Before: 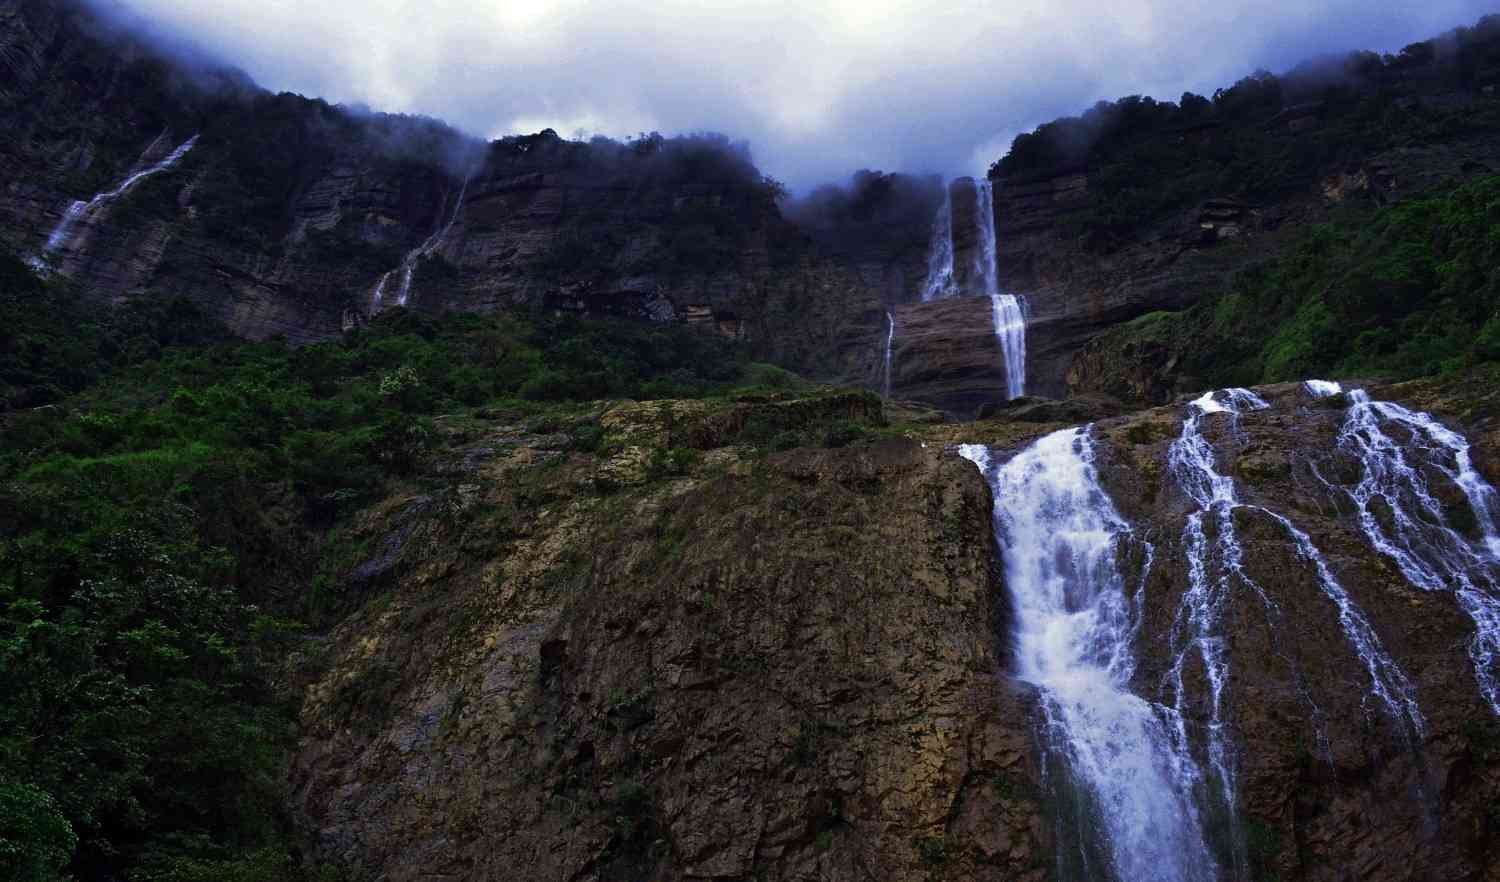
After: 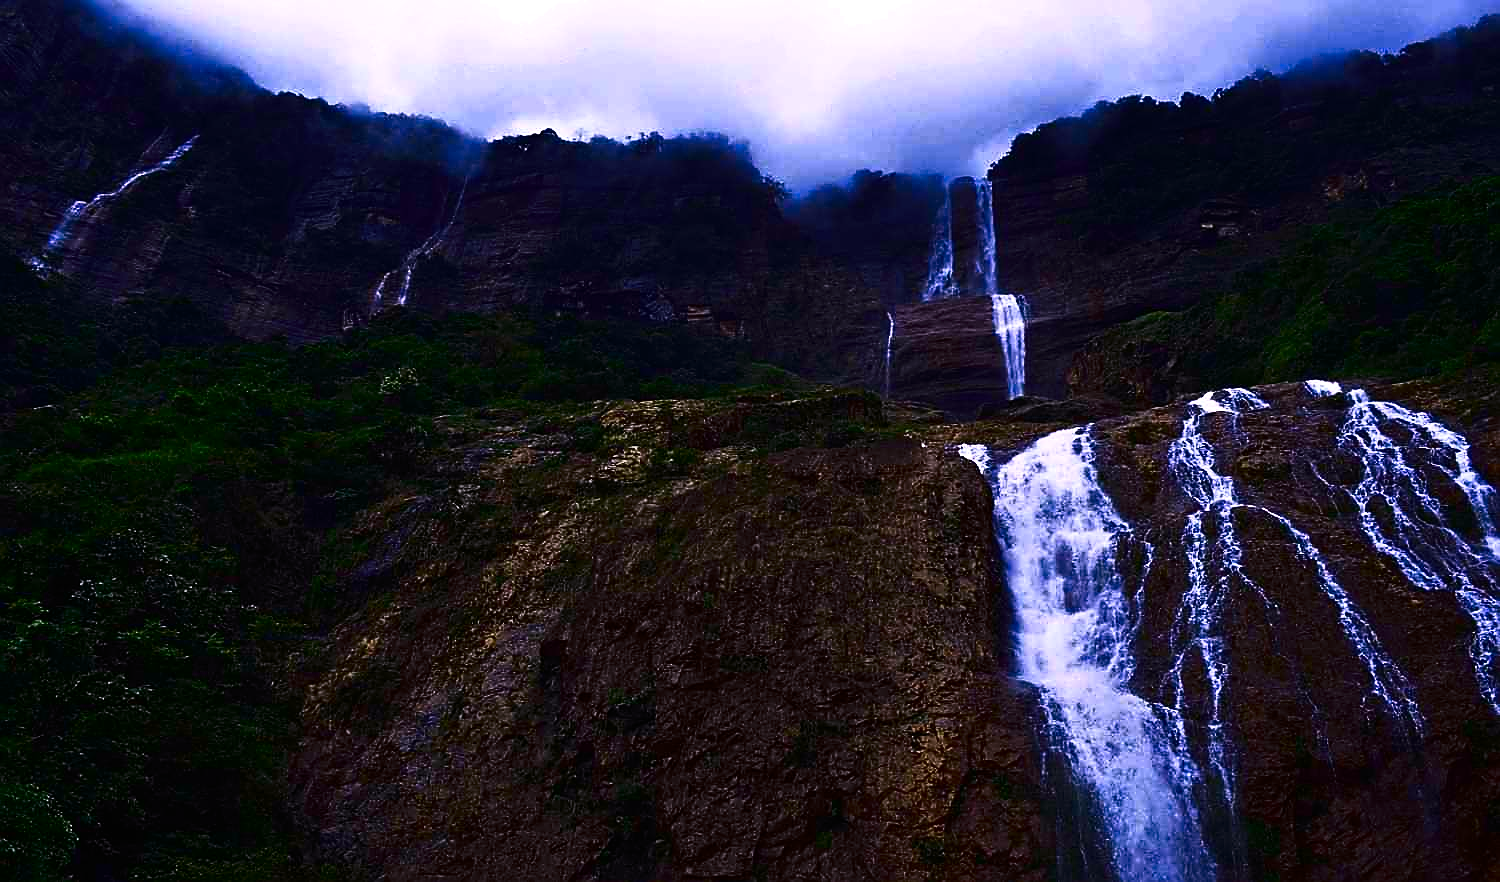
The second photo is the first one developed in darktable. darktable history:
contrast brightness saturation: contrast 0.22, brightness -0.19, saturation 0.24
white balance: red 1.066, blue 1.119
exposure: black level correction -0.005, exposure 0.054 EV, compensate highlight preservation false
shadows and highlights: shadows 0, highlights 40
sharpen: radius 1.4, amount 1.25, threshold 0.7
